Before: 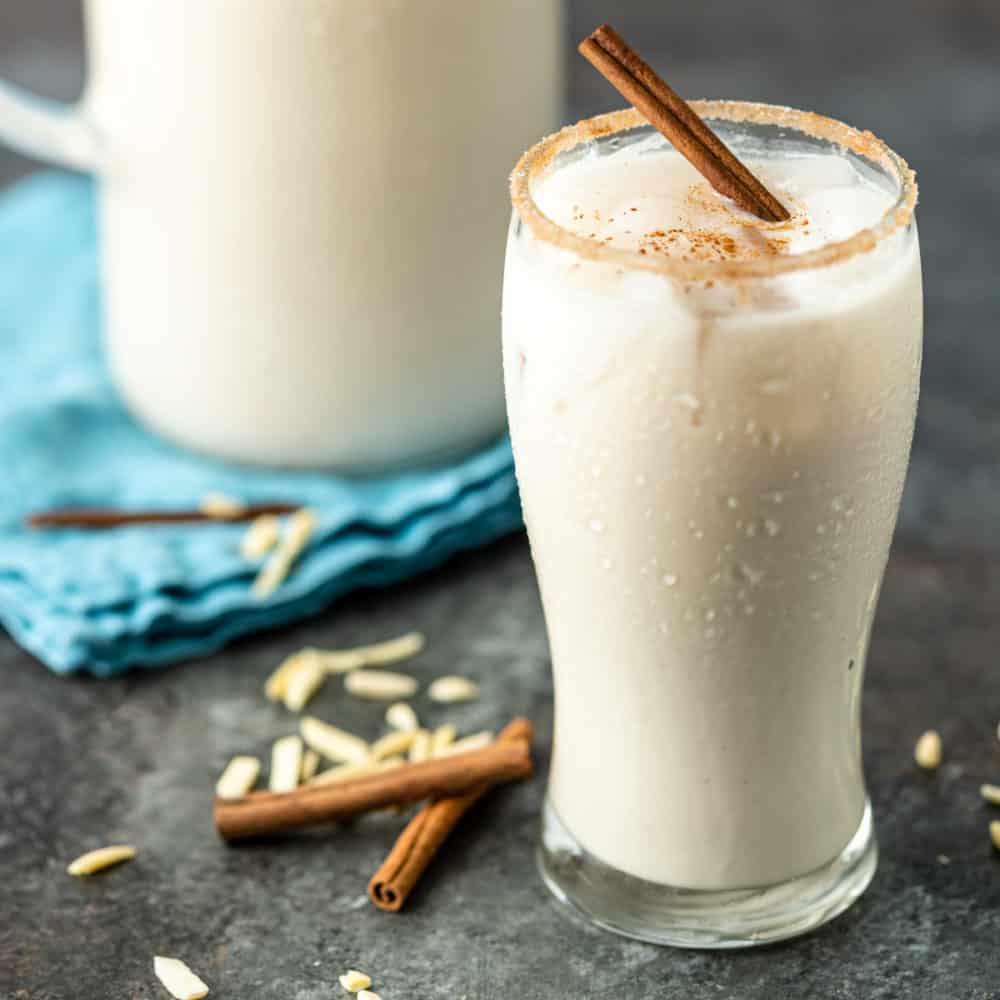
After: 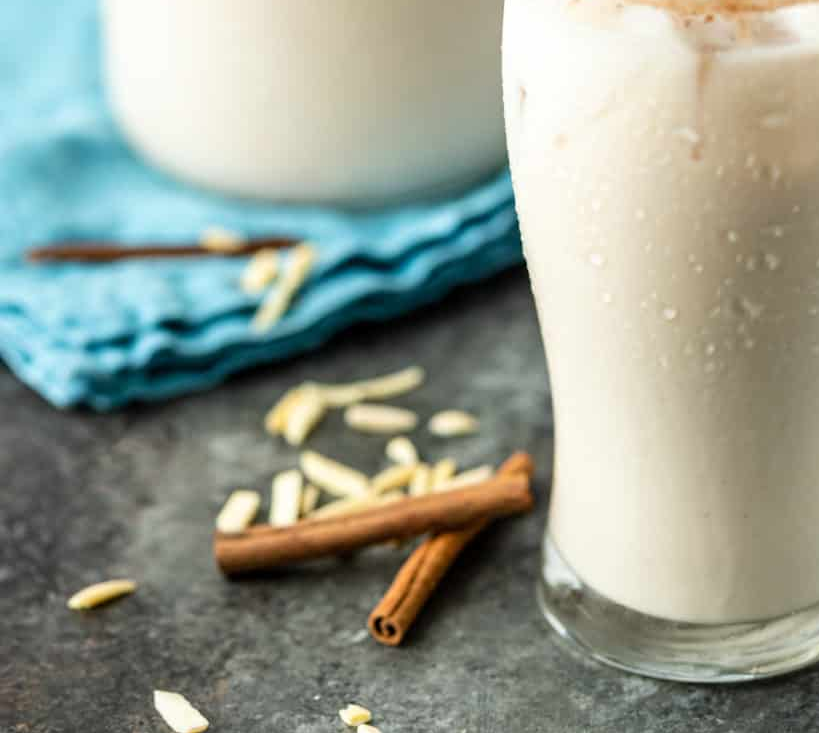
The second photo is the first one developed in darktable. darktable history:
sharpen: radius 5.294, amount 0.312, threshold 26.063
crop: top 26.643%, right 18.042%
